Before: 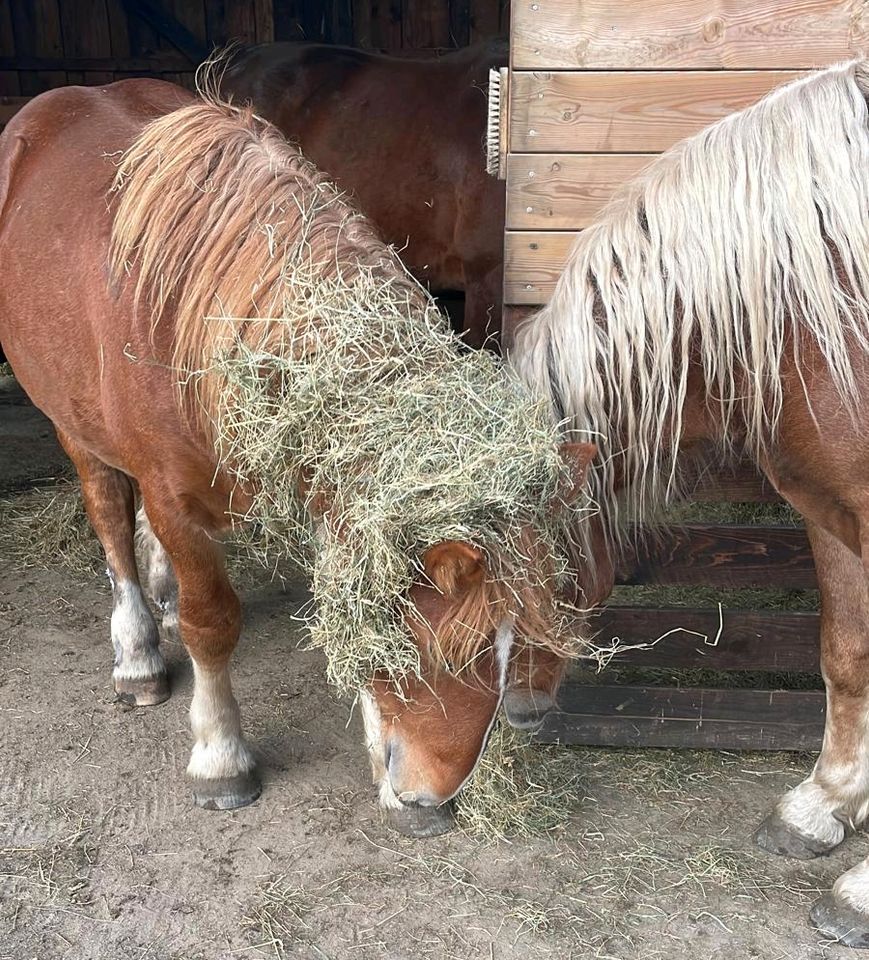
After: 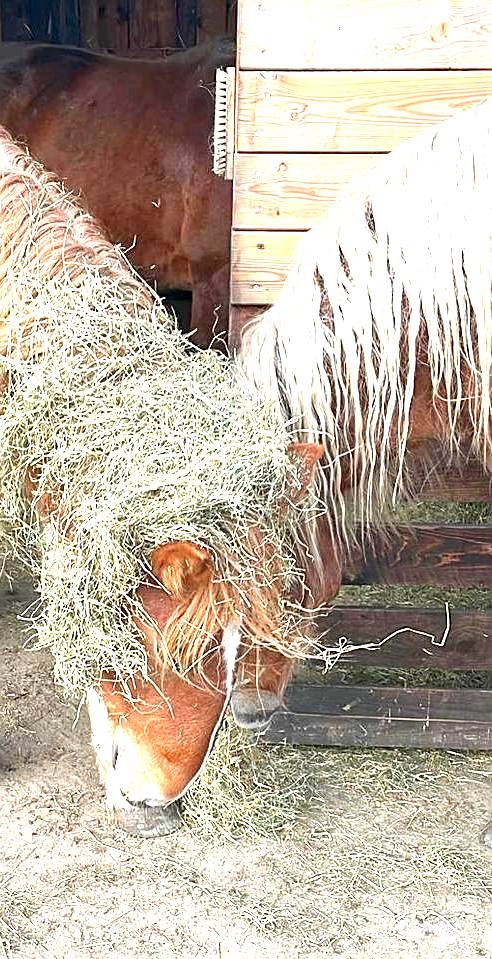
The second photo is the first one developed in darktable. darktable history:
haze removal: compatibility mode true, adaptive false
crop: left 31.458%, top 0%, right 11.876%
sharpen: on, module defaults
contrast brightness saturation: contrast 0.04, saturation 0.16
exposure: black level correction 0, exposure 1.55 EV, compensate exposure bias true, compensate highlight preservation false
